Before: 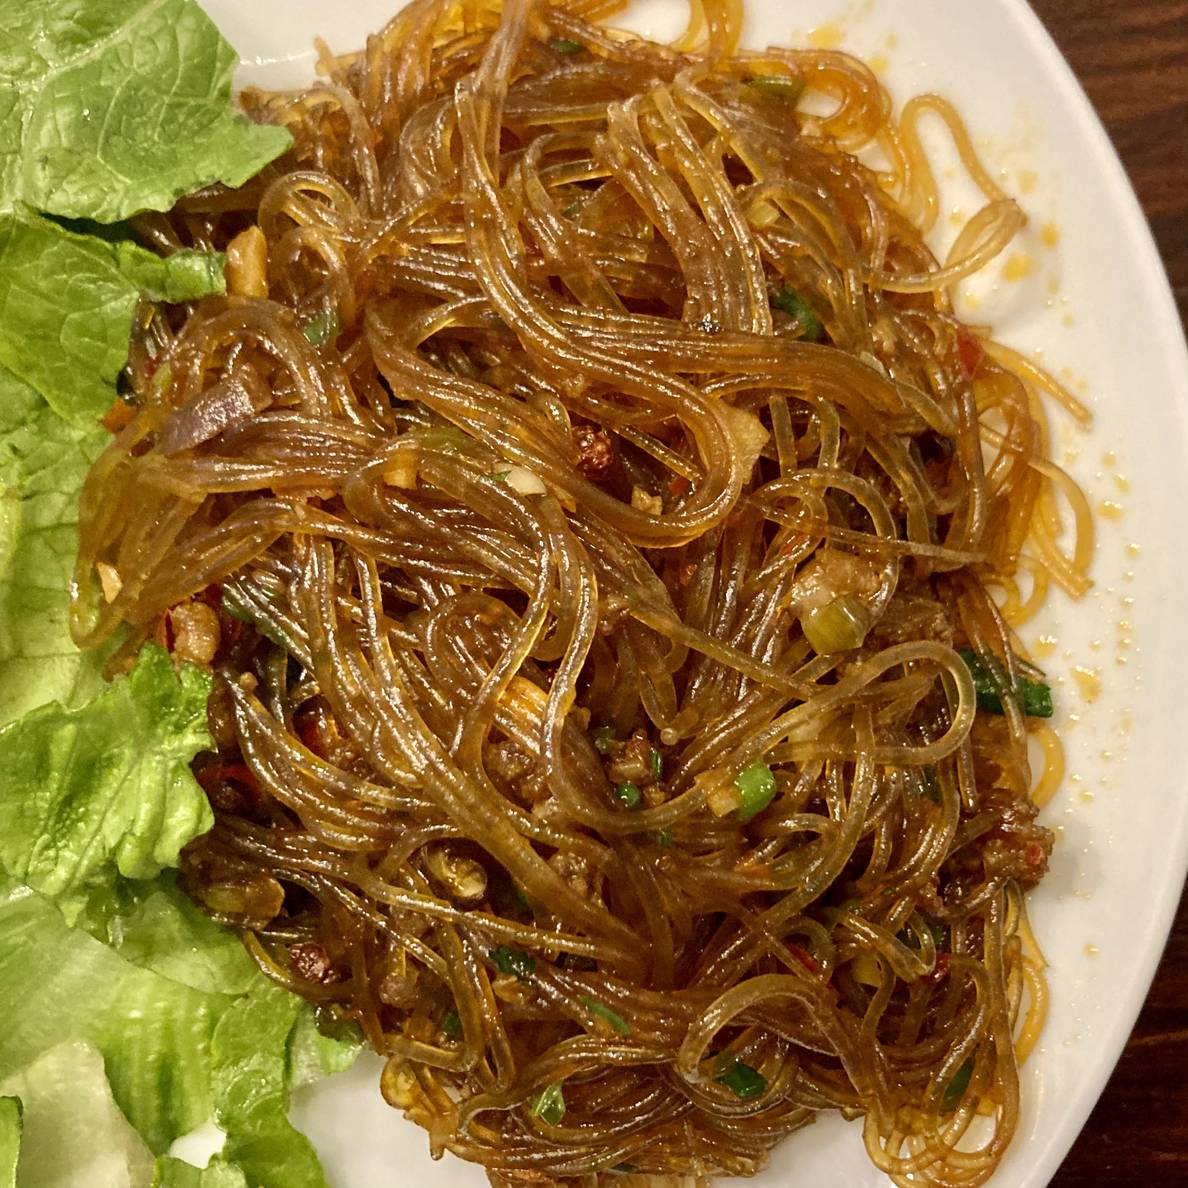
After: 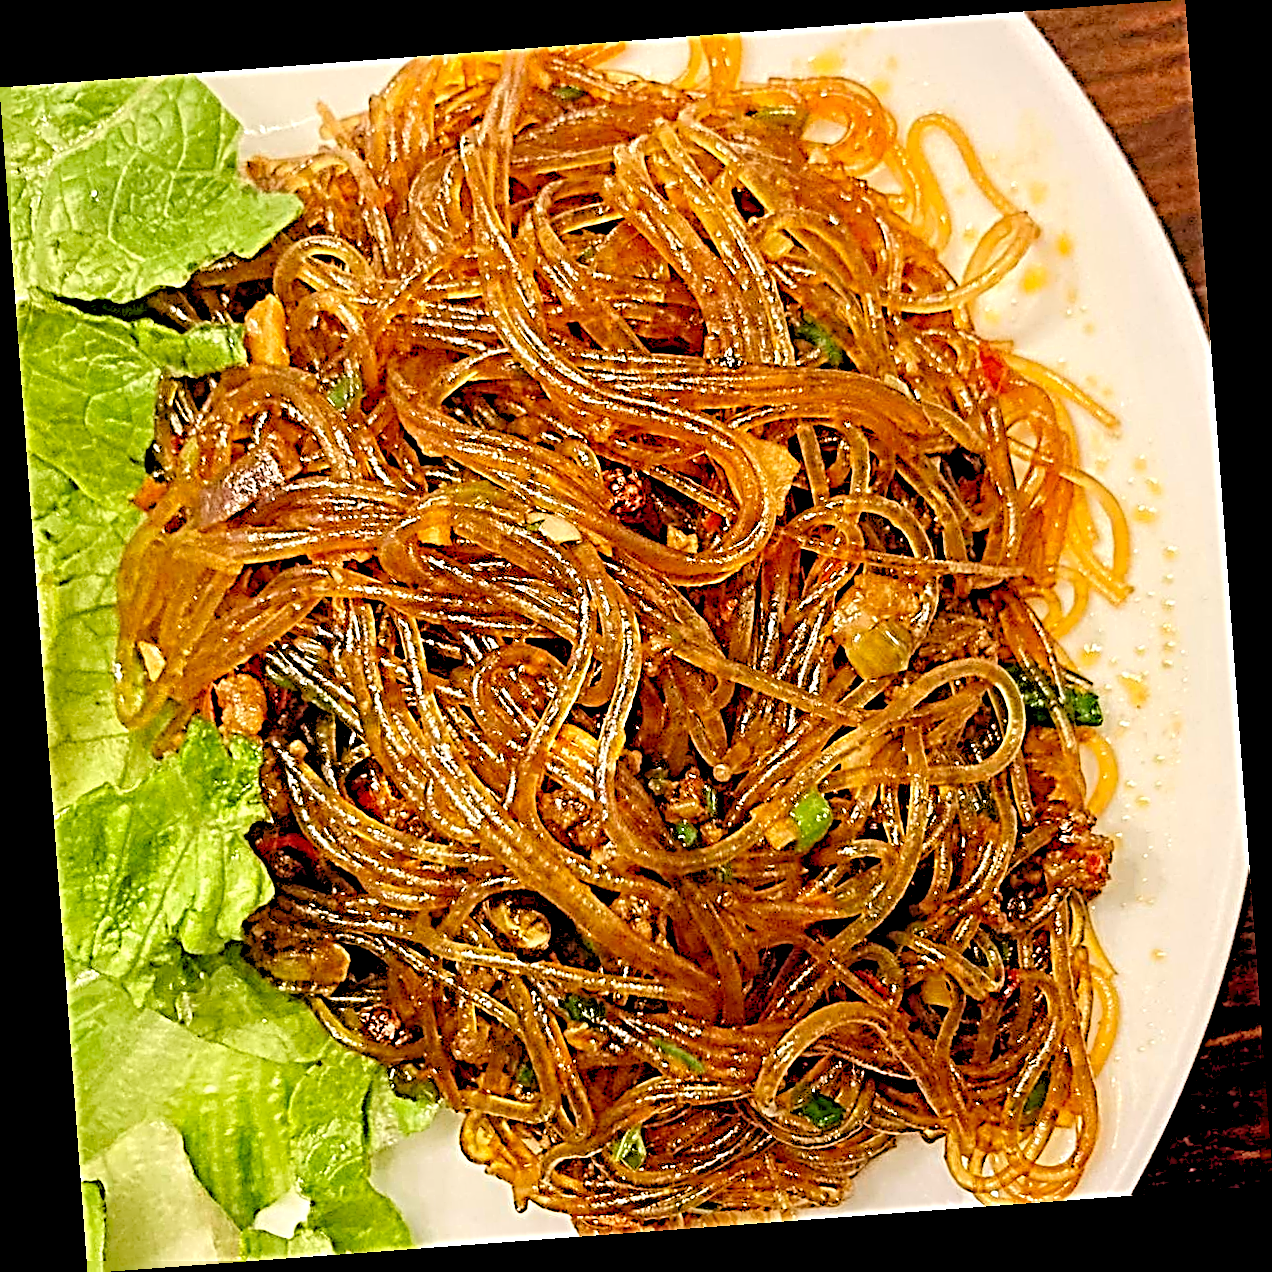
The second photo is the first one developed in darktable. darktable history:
sharpen: radius 4.001, amount 2
rotate and perspective: rotation -4.25°, automatic cropping off
levels: levels [0.072, 0.414, 0.976]
